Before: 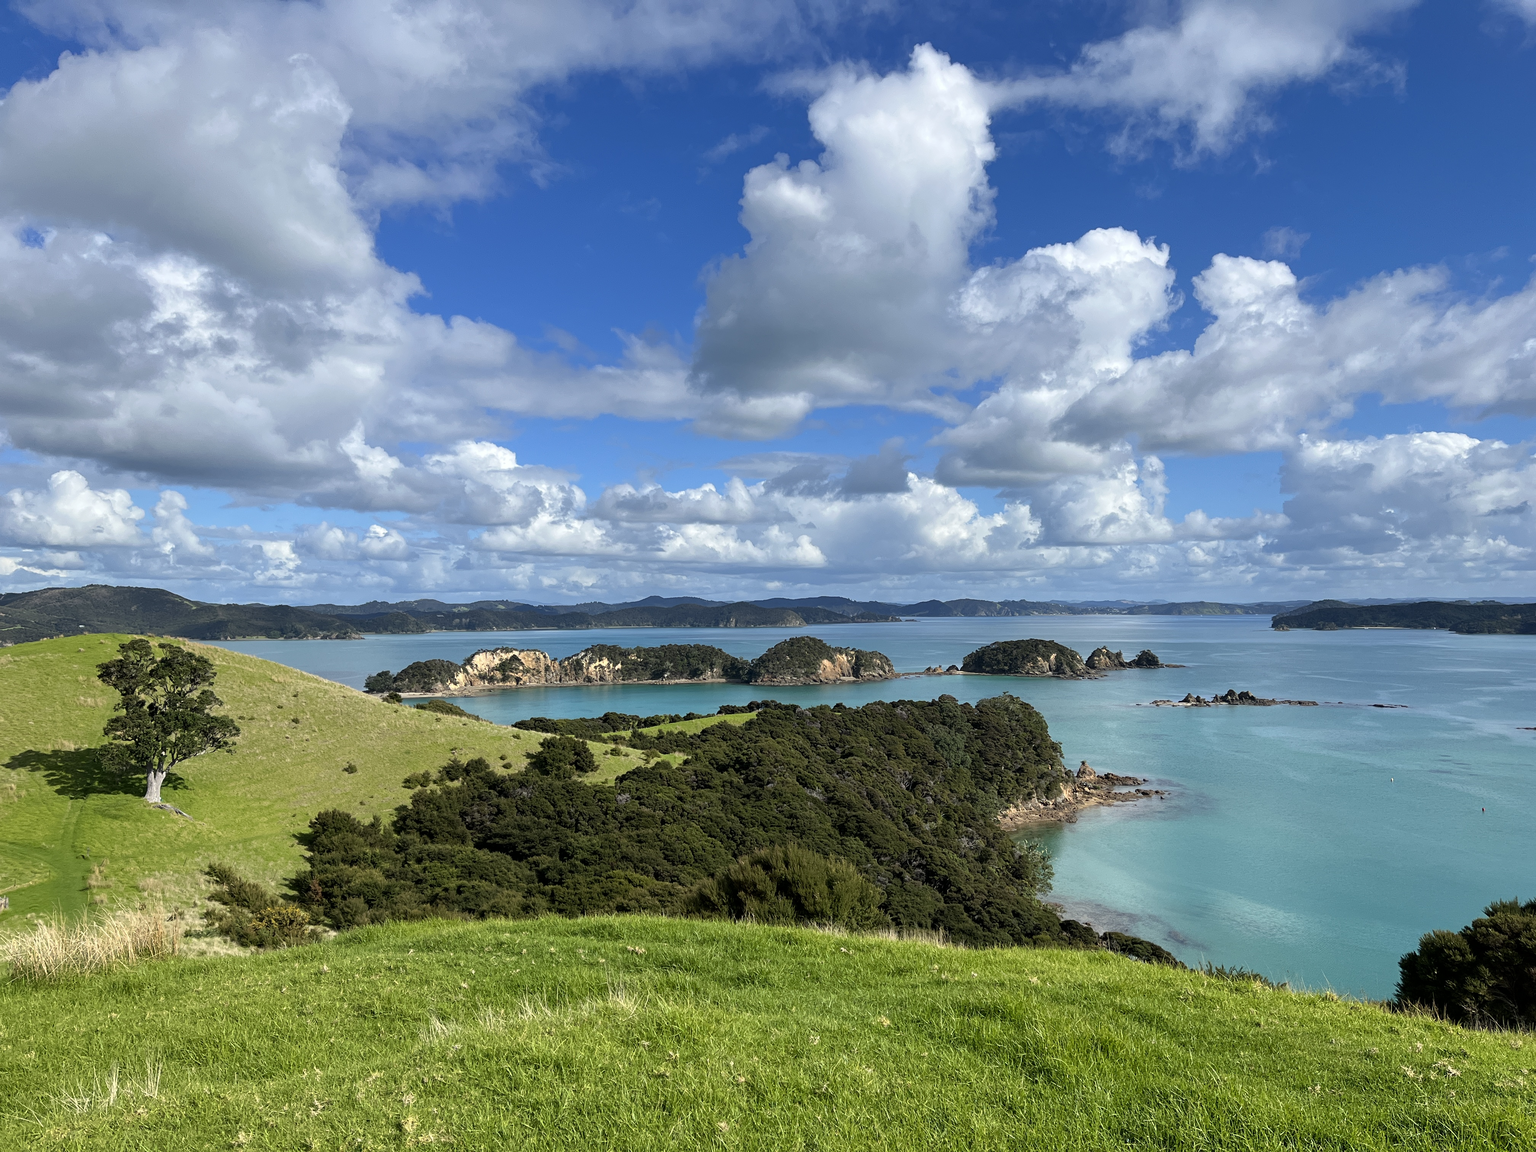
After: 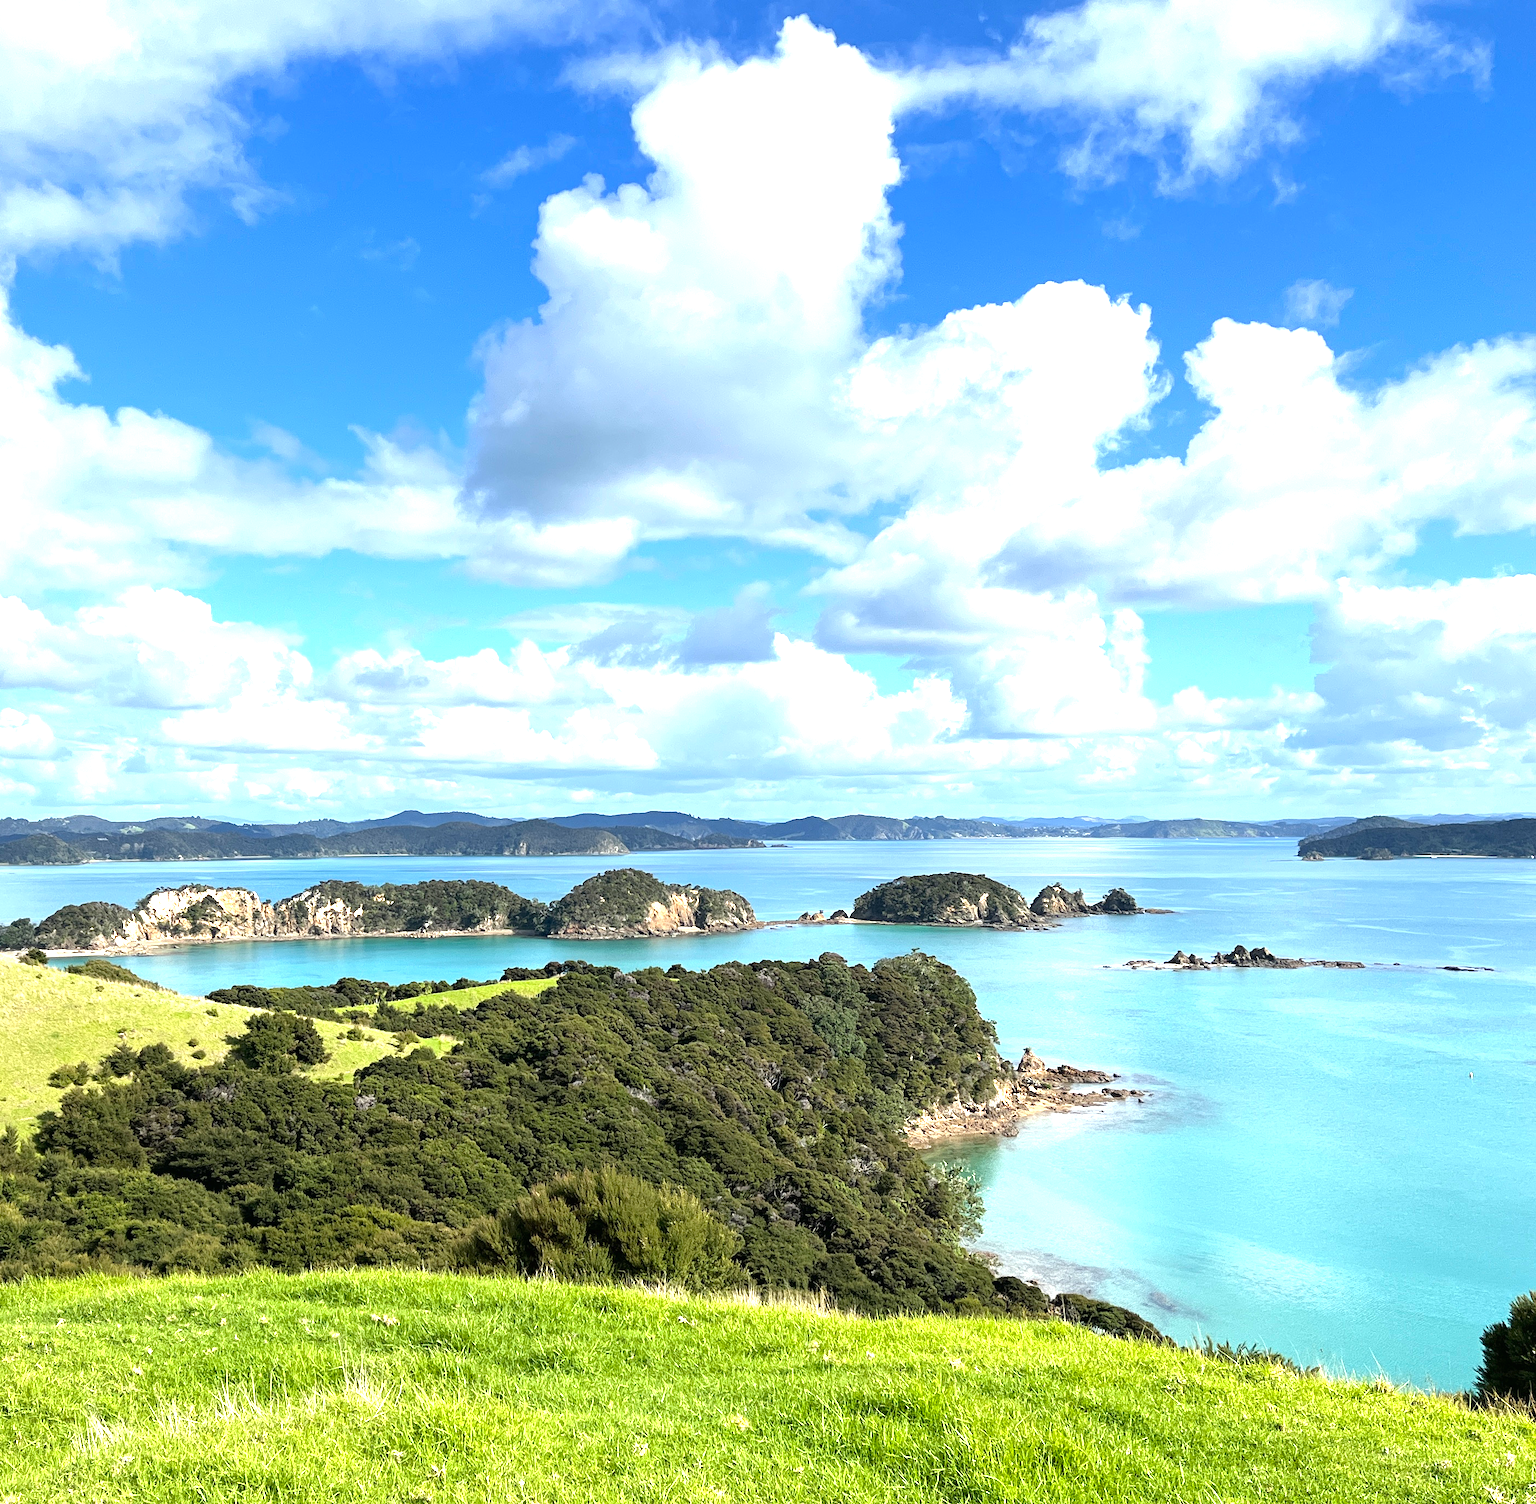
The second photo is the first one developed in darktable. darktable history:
crop and rotate: left 24.034%, top 2.838%, right 6.406%, bottom 6.299%
exposure: black level correction 0, exposure 1.45 EV, compensate exposure bias true, compensate highlight preservation false
rotate and perspective: crop left 0, crop top 0
